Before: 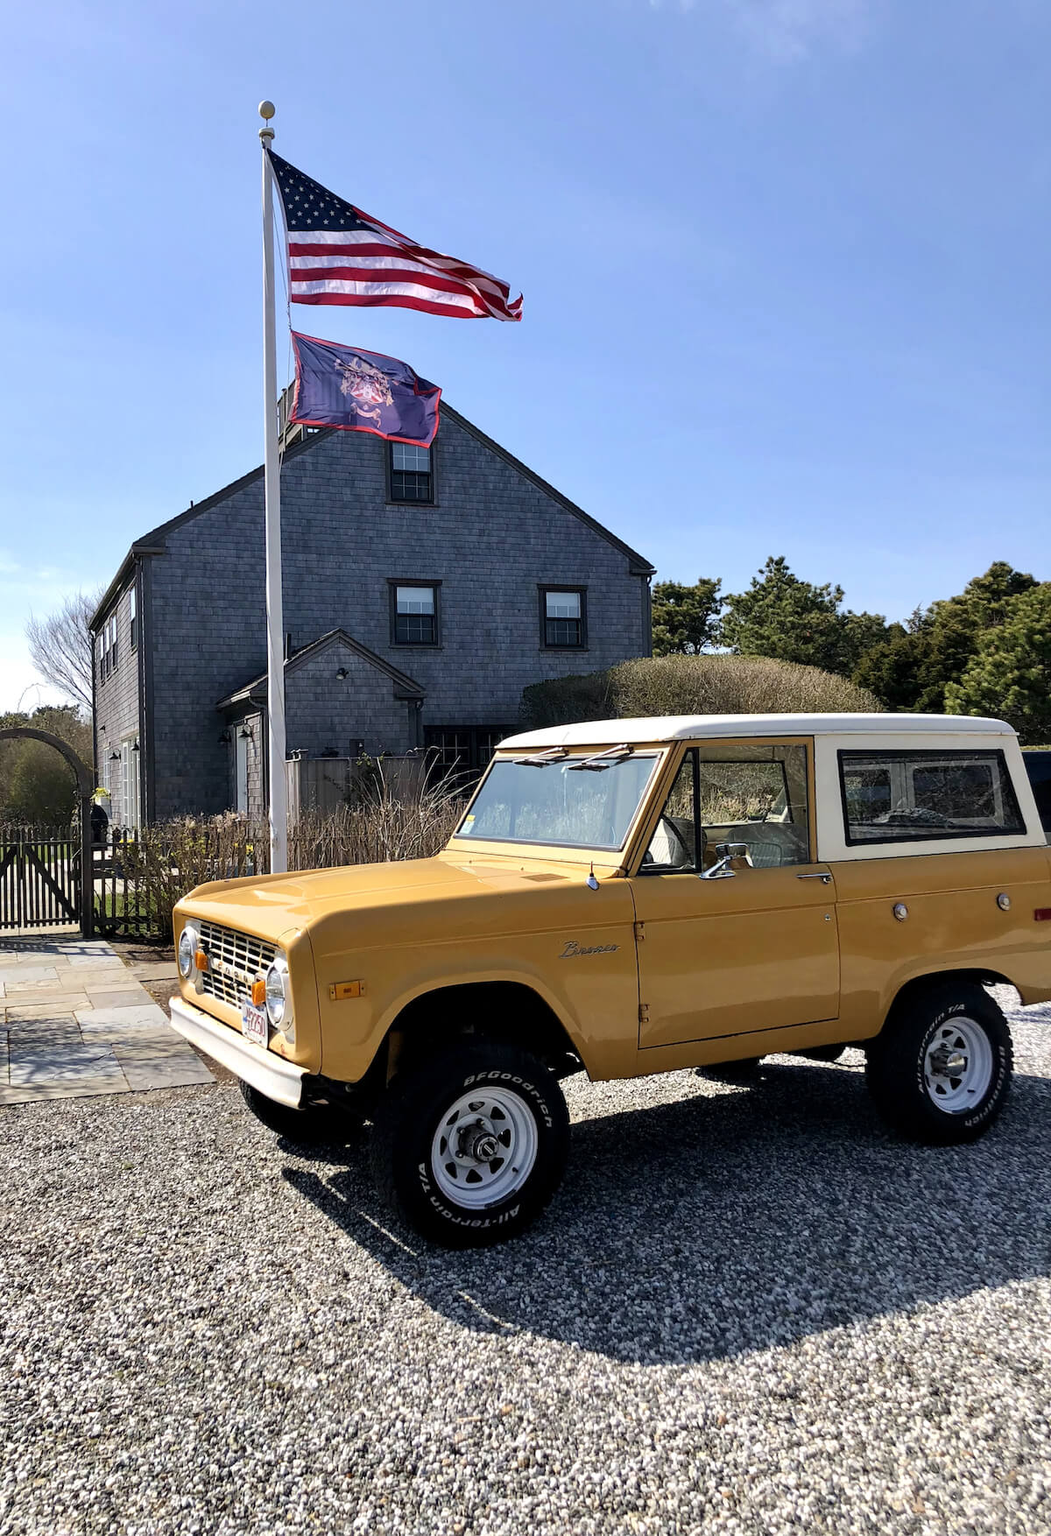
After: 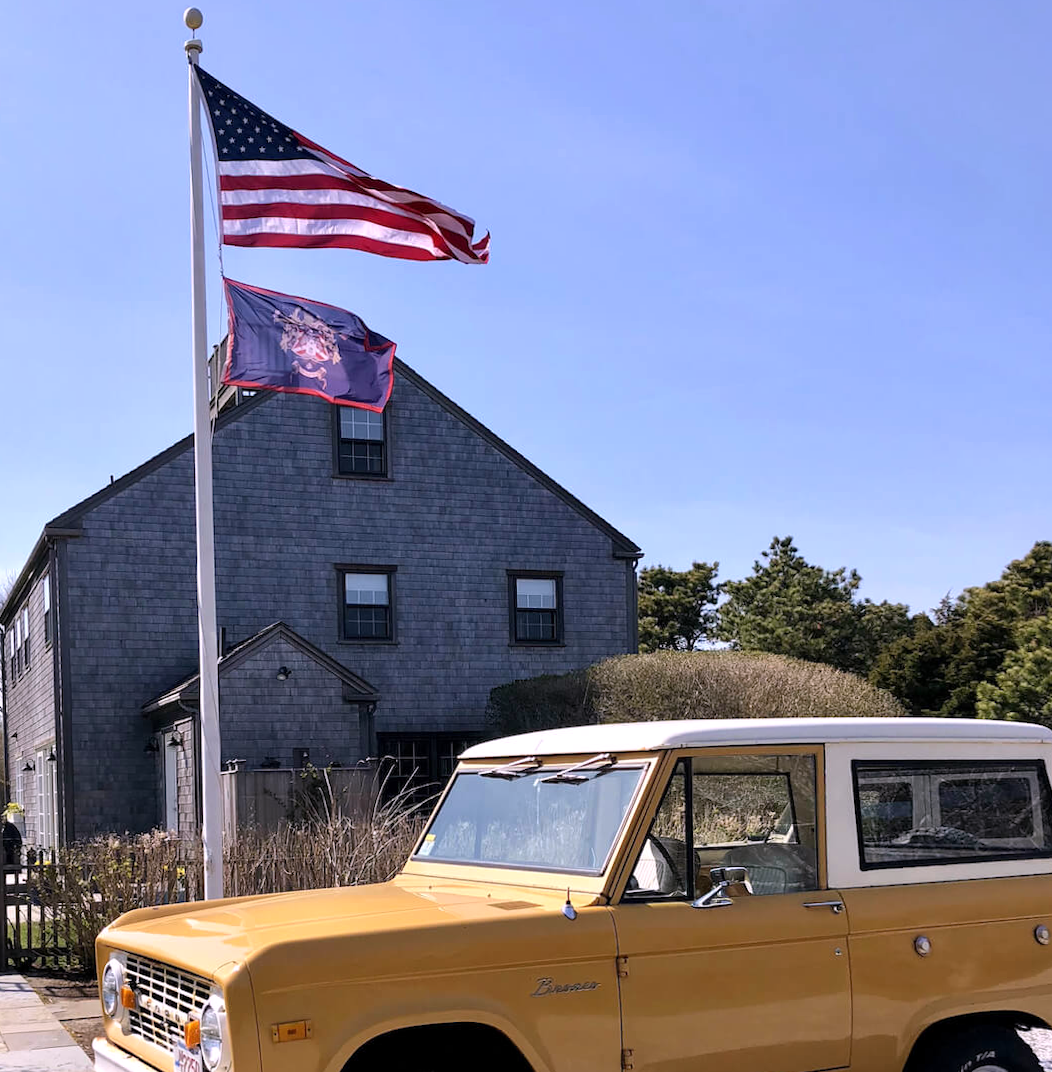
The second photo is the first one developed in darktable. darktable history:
crop and rotate: left 9.345%, top 7.22%, right 4.982%, bottom 32.331%
rotate and perspective: lens shift (vertical) 0.048, lens shift (horizontal) -0.024, automatic cropping off
white balance: red 1.05, blue 1.072
